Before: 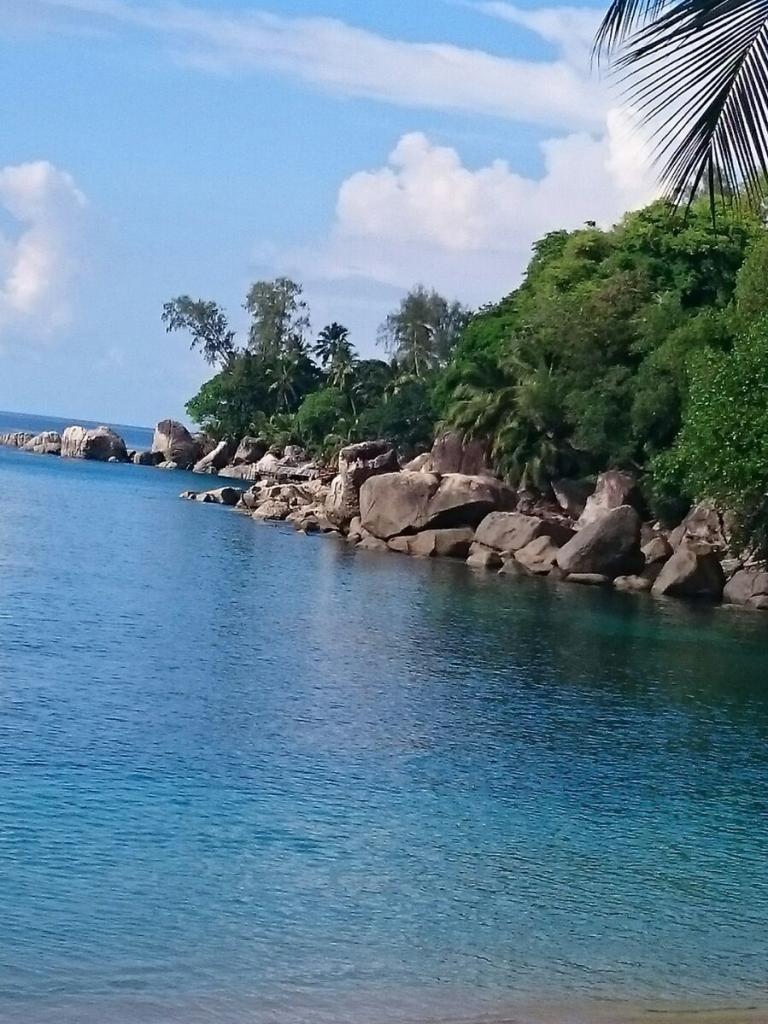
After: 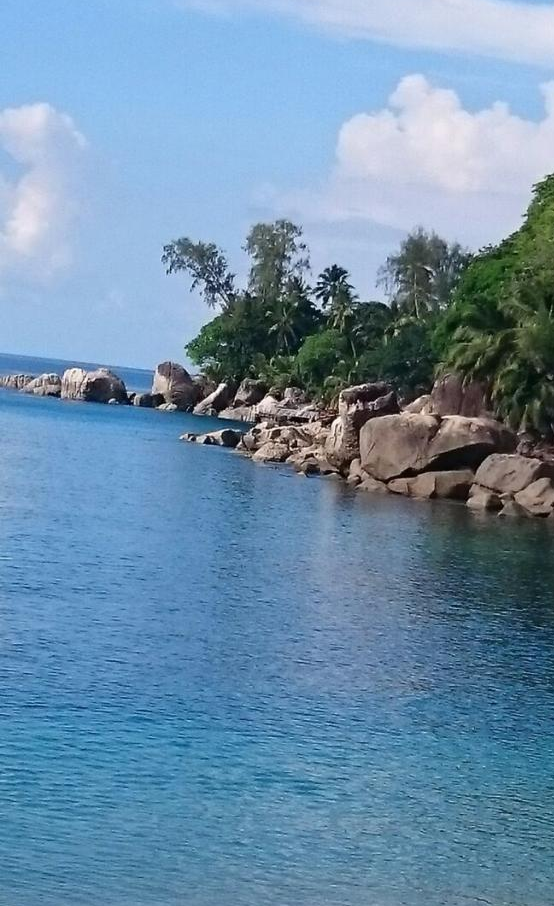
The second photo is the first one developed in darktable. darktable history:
crop: top 5.753%, right 27.836%, bottom 5.768%
levels: gray 50.78%
